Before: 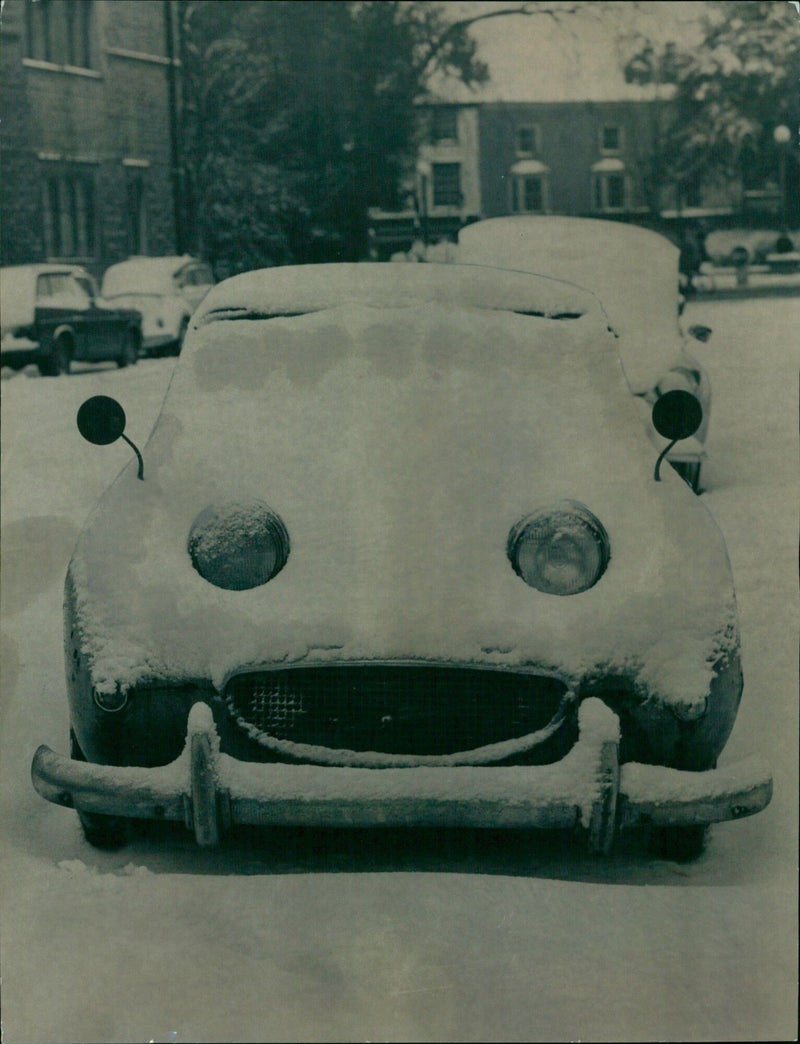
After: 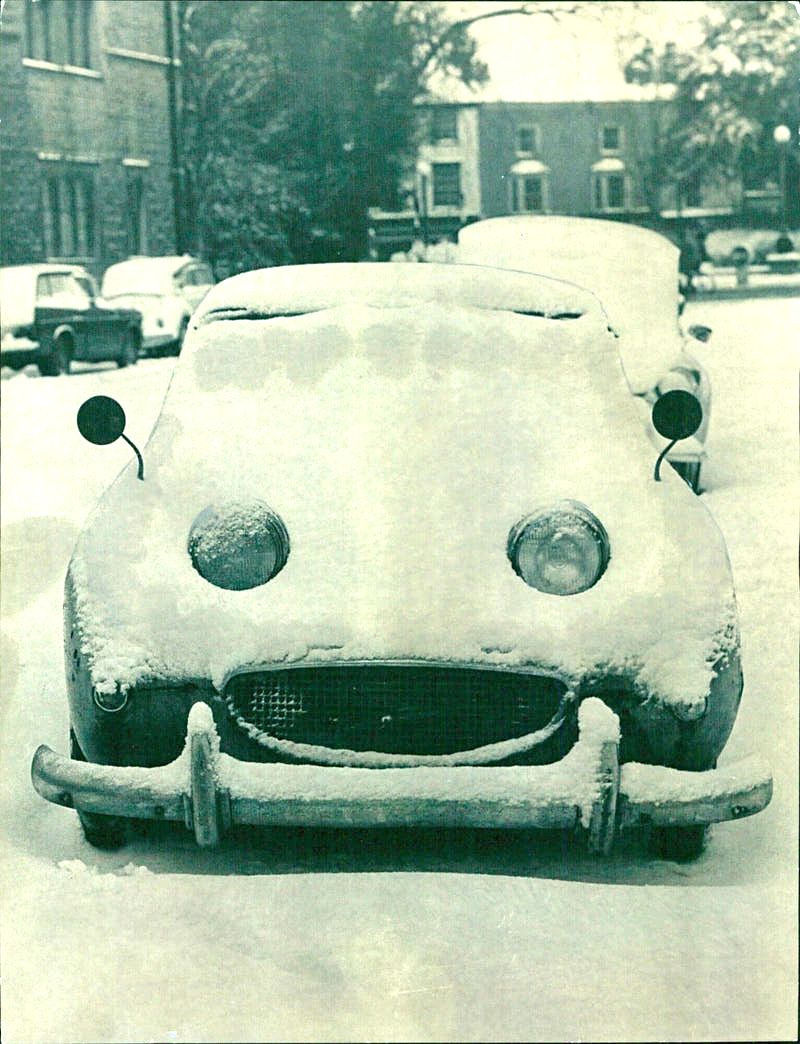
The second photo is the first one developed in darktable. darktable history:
exposure: exposure 2 EV, compensate highlight preservation false
sharpen: amount 0.478
